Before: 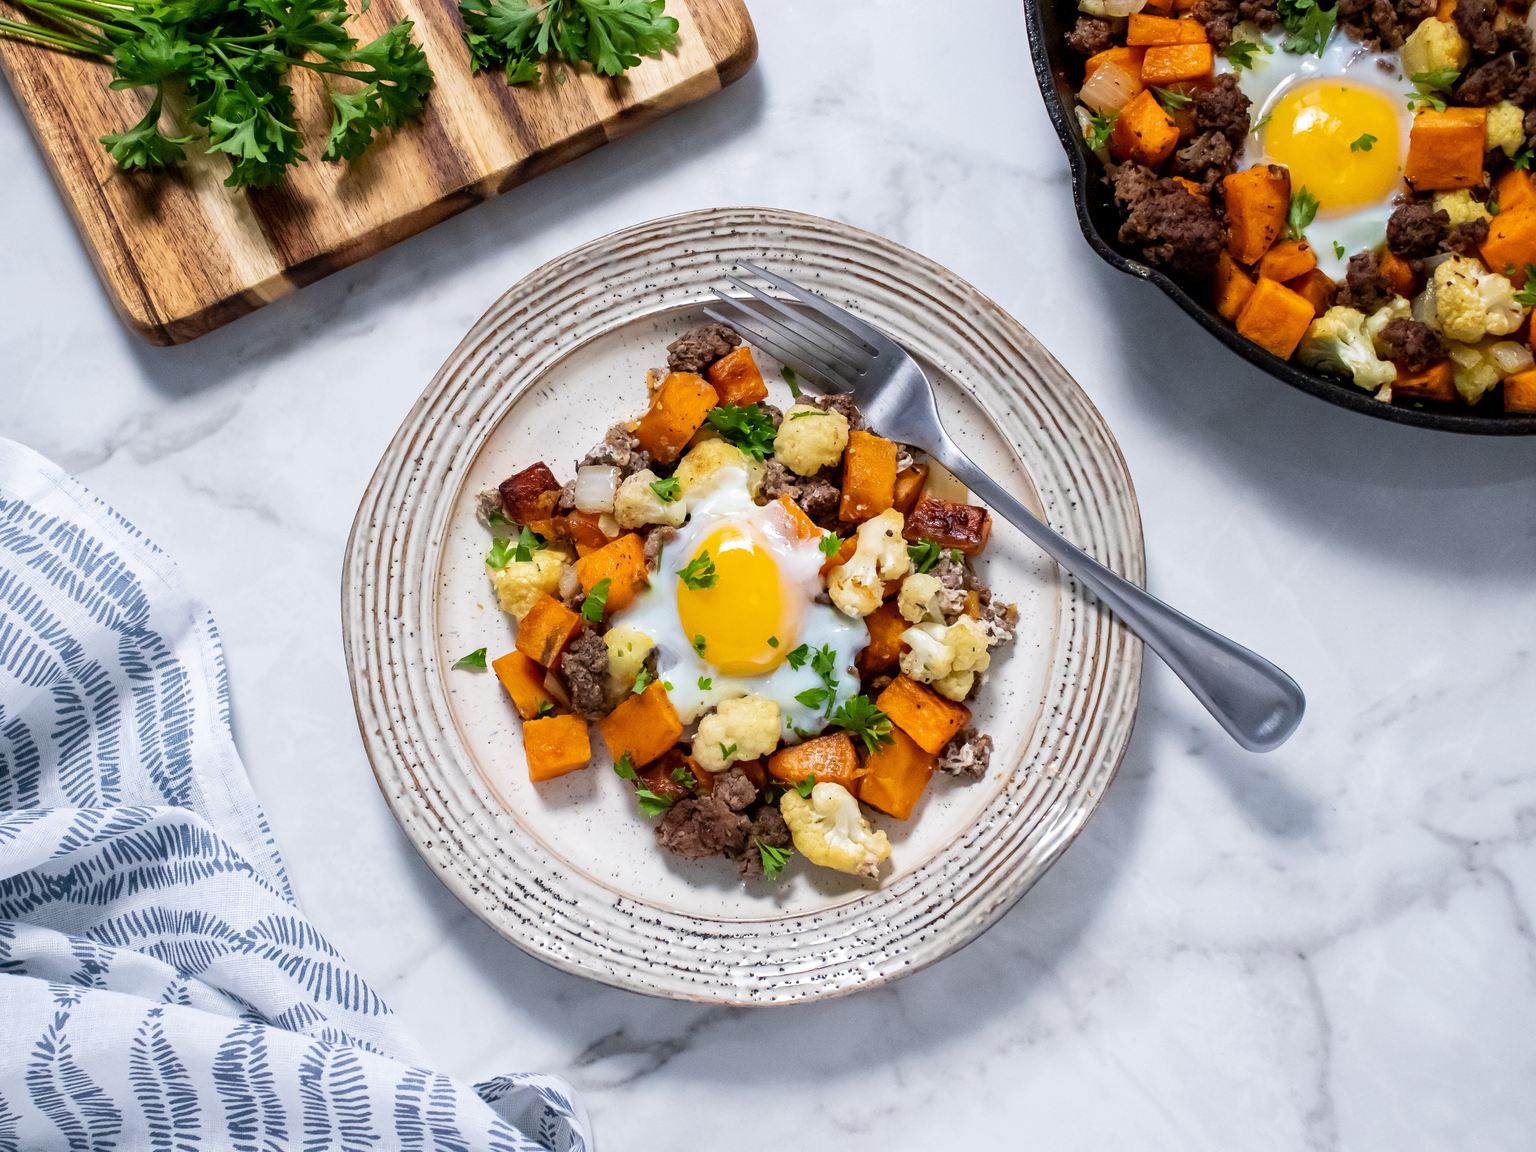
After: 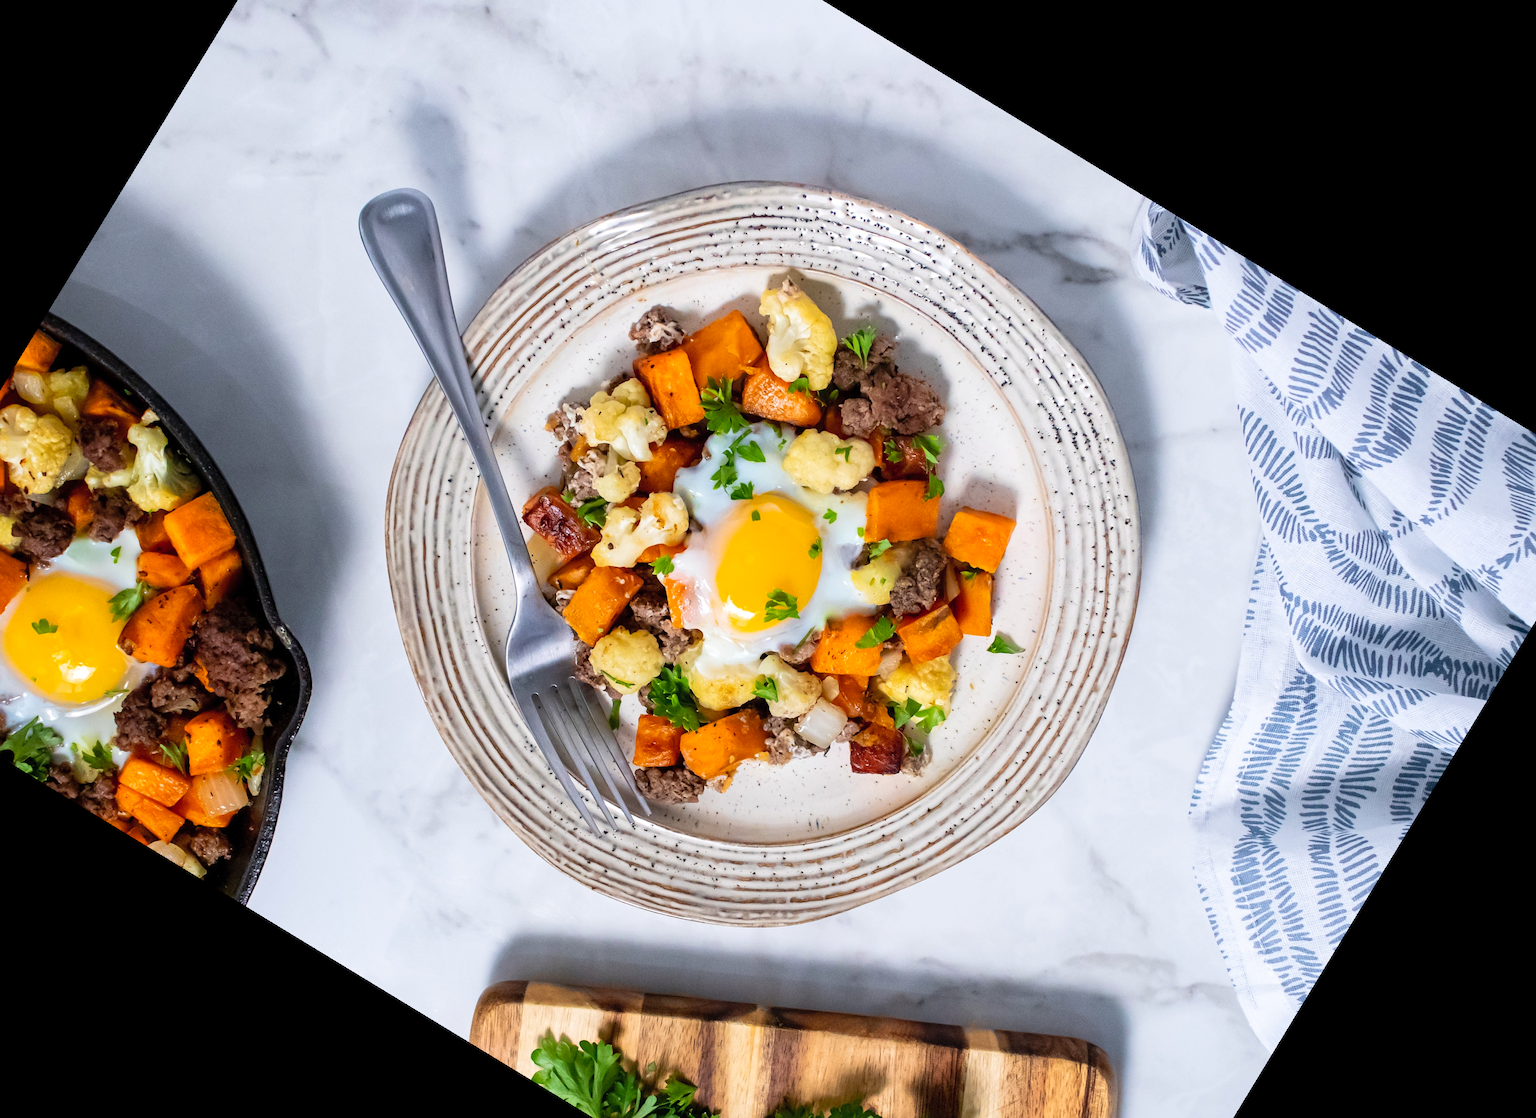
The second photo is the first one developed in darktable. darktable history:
crop and rotate: angle 148.68°, left 9.111%, top 15.603%, right 4.588%, bottom 17.041%
contrast brightness saturation: contrast 0.07, brightness 0.08, saturation 0.18
